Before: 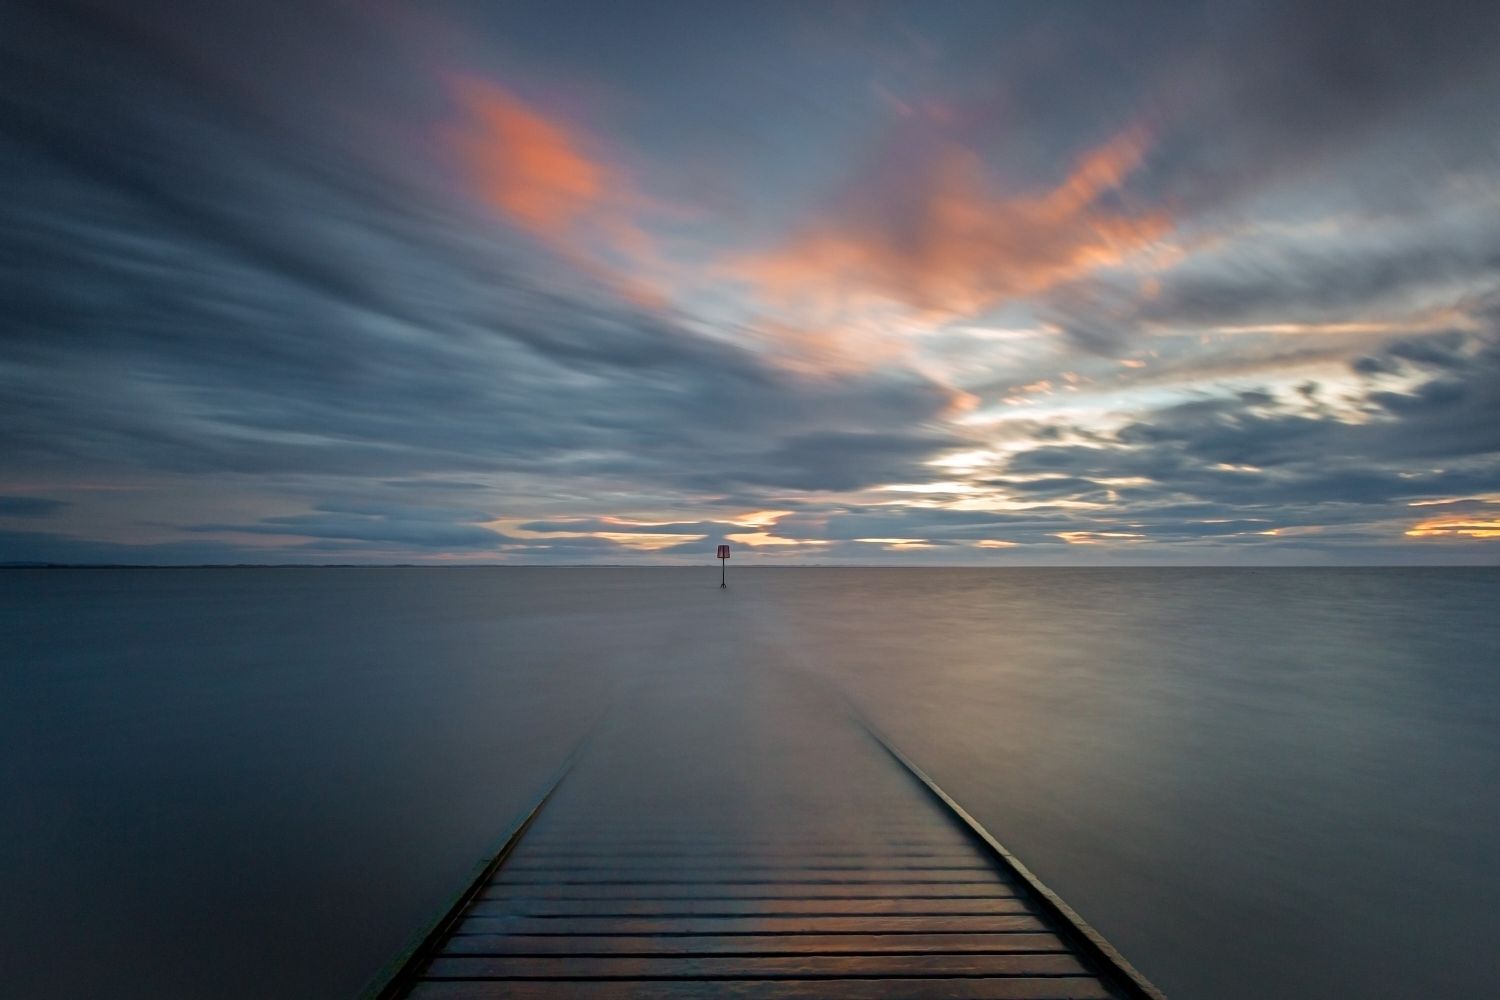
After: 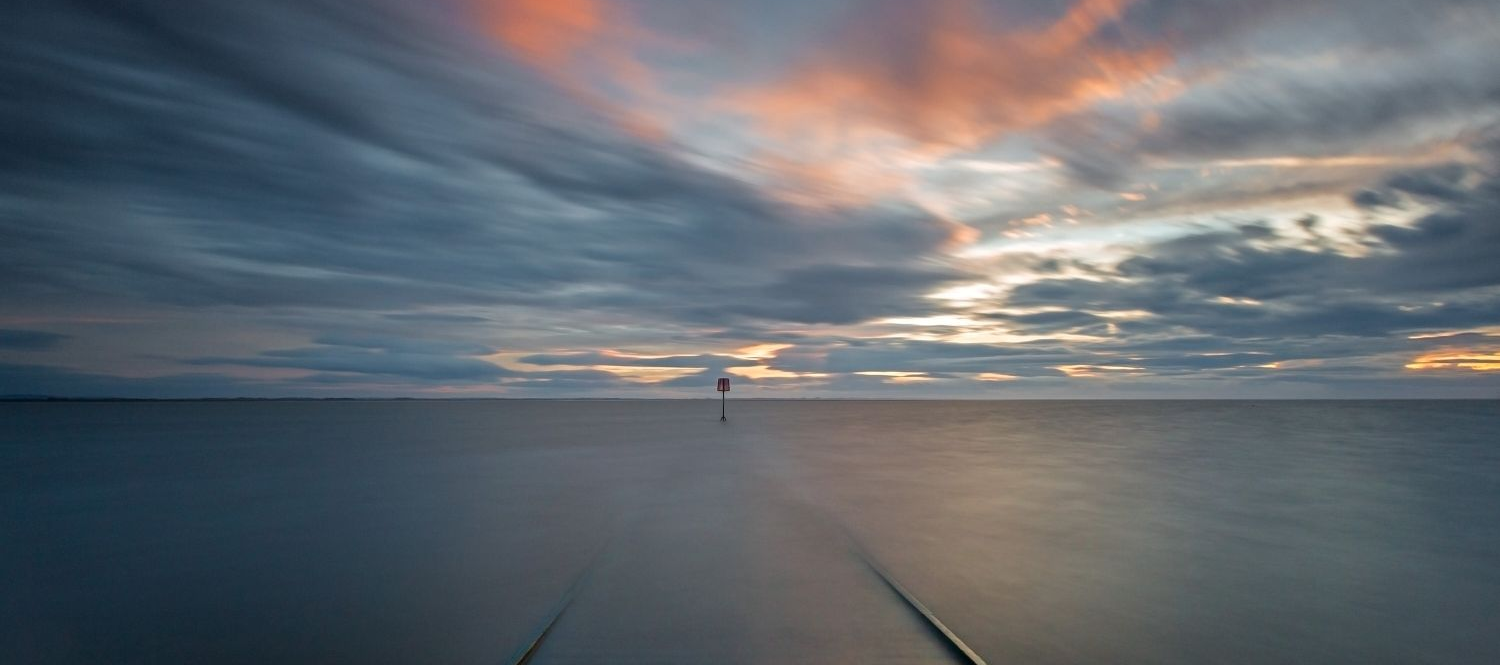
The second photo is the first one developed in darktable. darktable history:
crop: top 16.727%, bottom 16.727%
